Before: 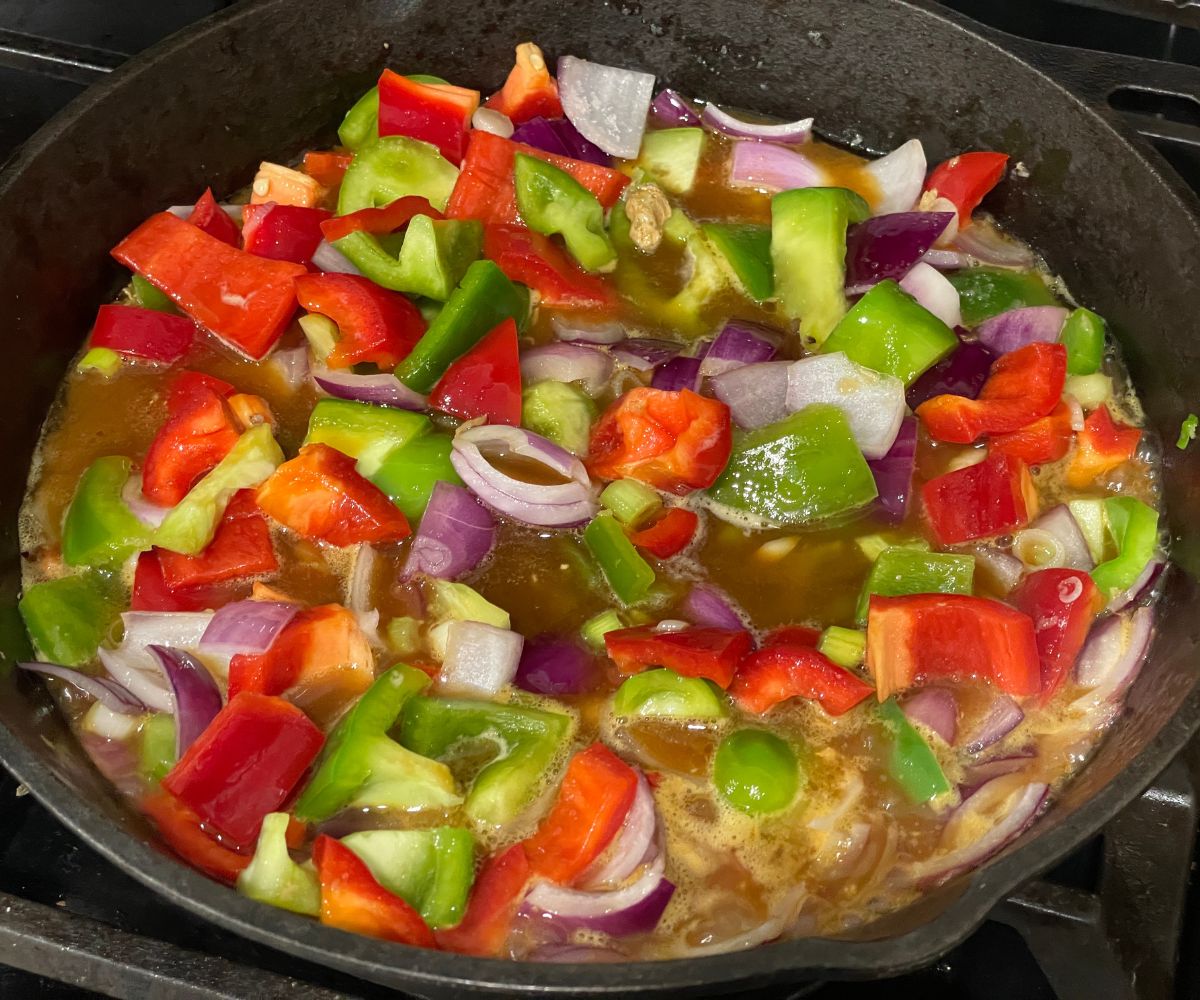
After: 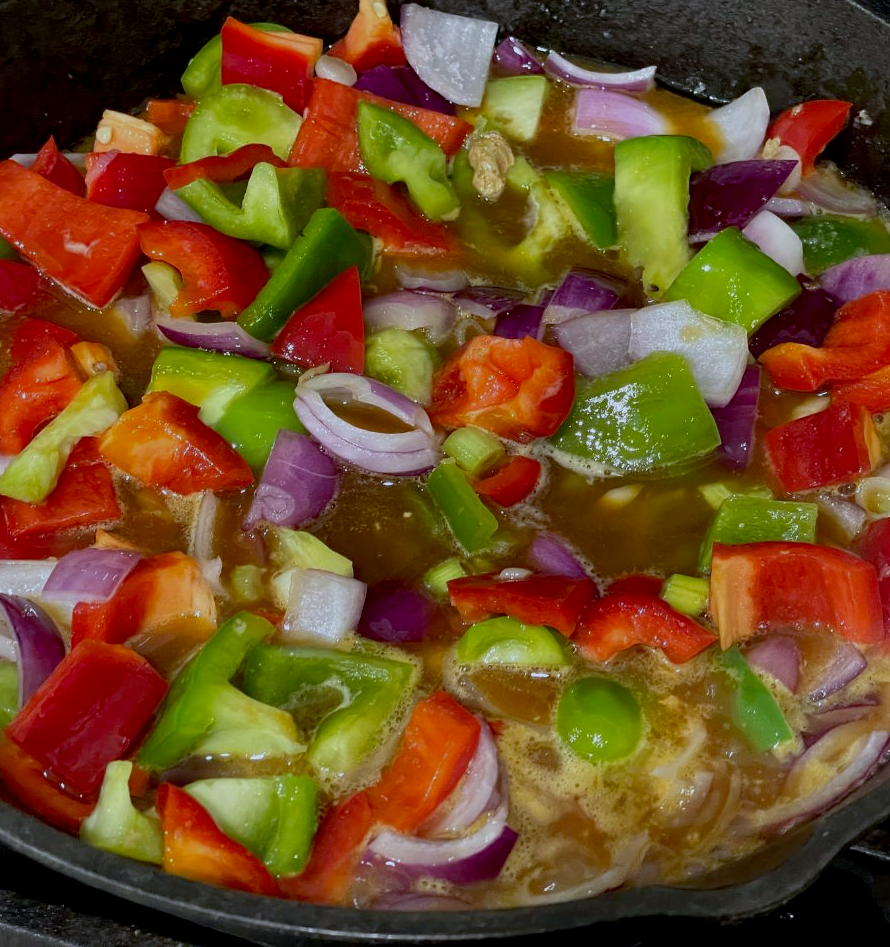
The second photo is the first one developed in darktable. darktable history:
crop and rotate: left 13.15%, top 5.251%, right 12.609%
white balance: red 0.926, green 1.003, blue 1.133
exposure: black level correction 0.011, exposure -0.478 EV, compensate highlight preservation false
